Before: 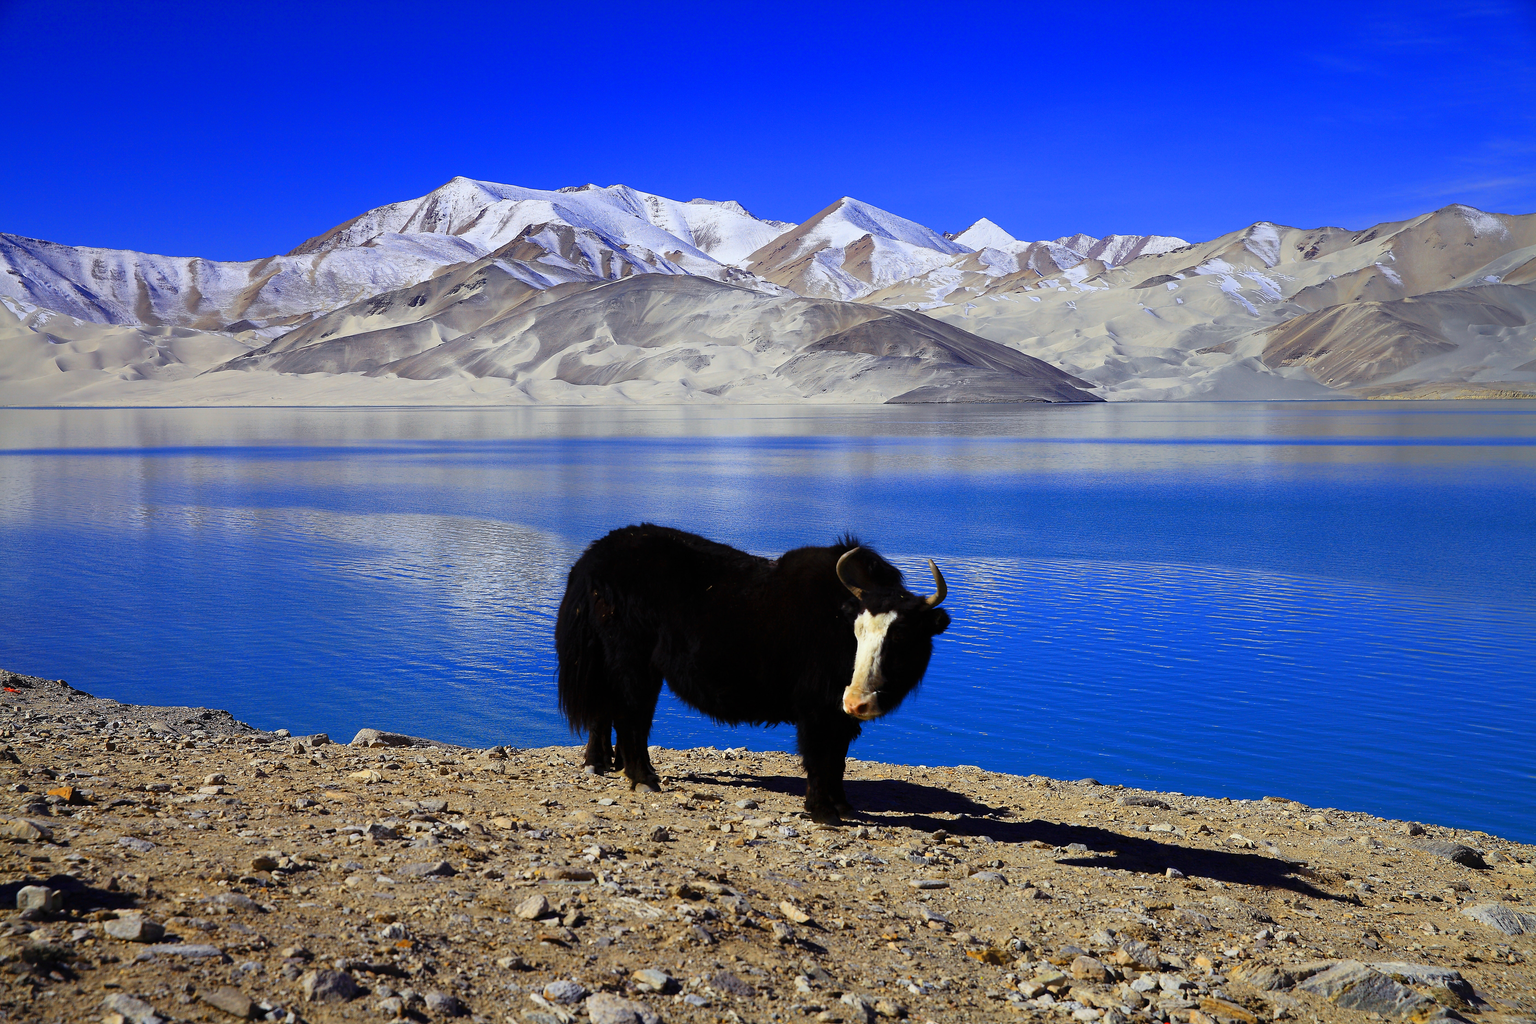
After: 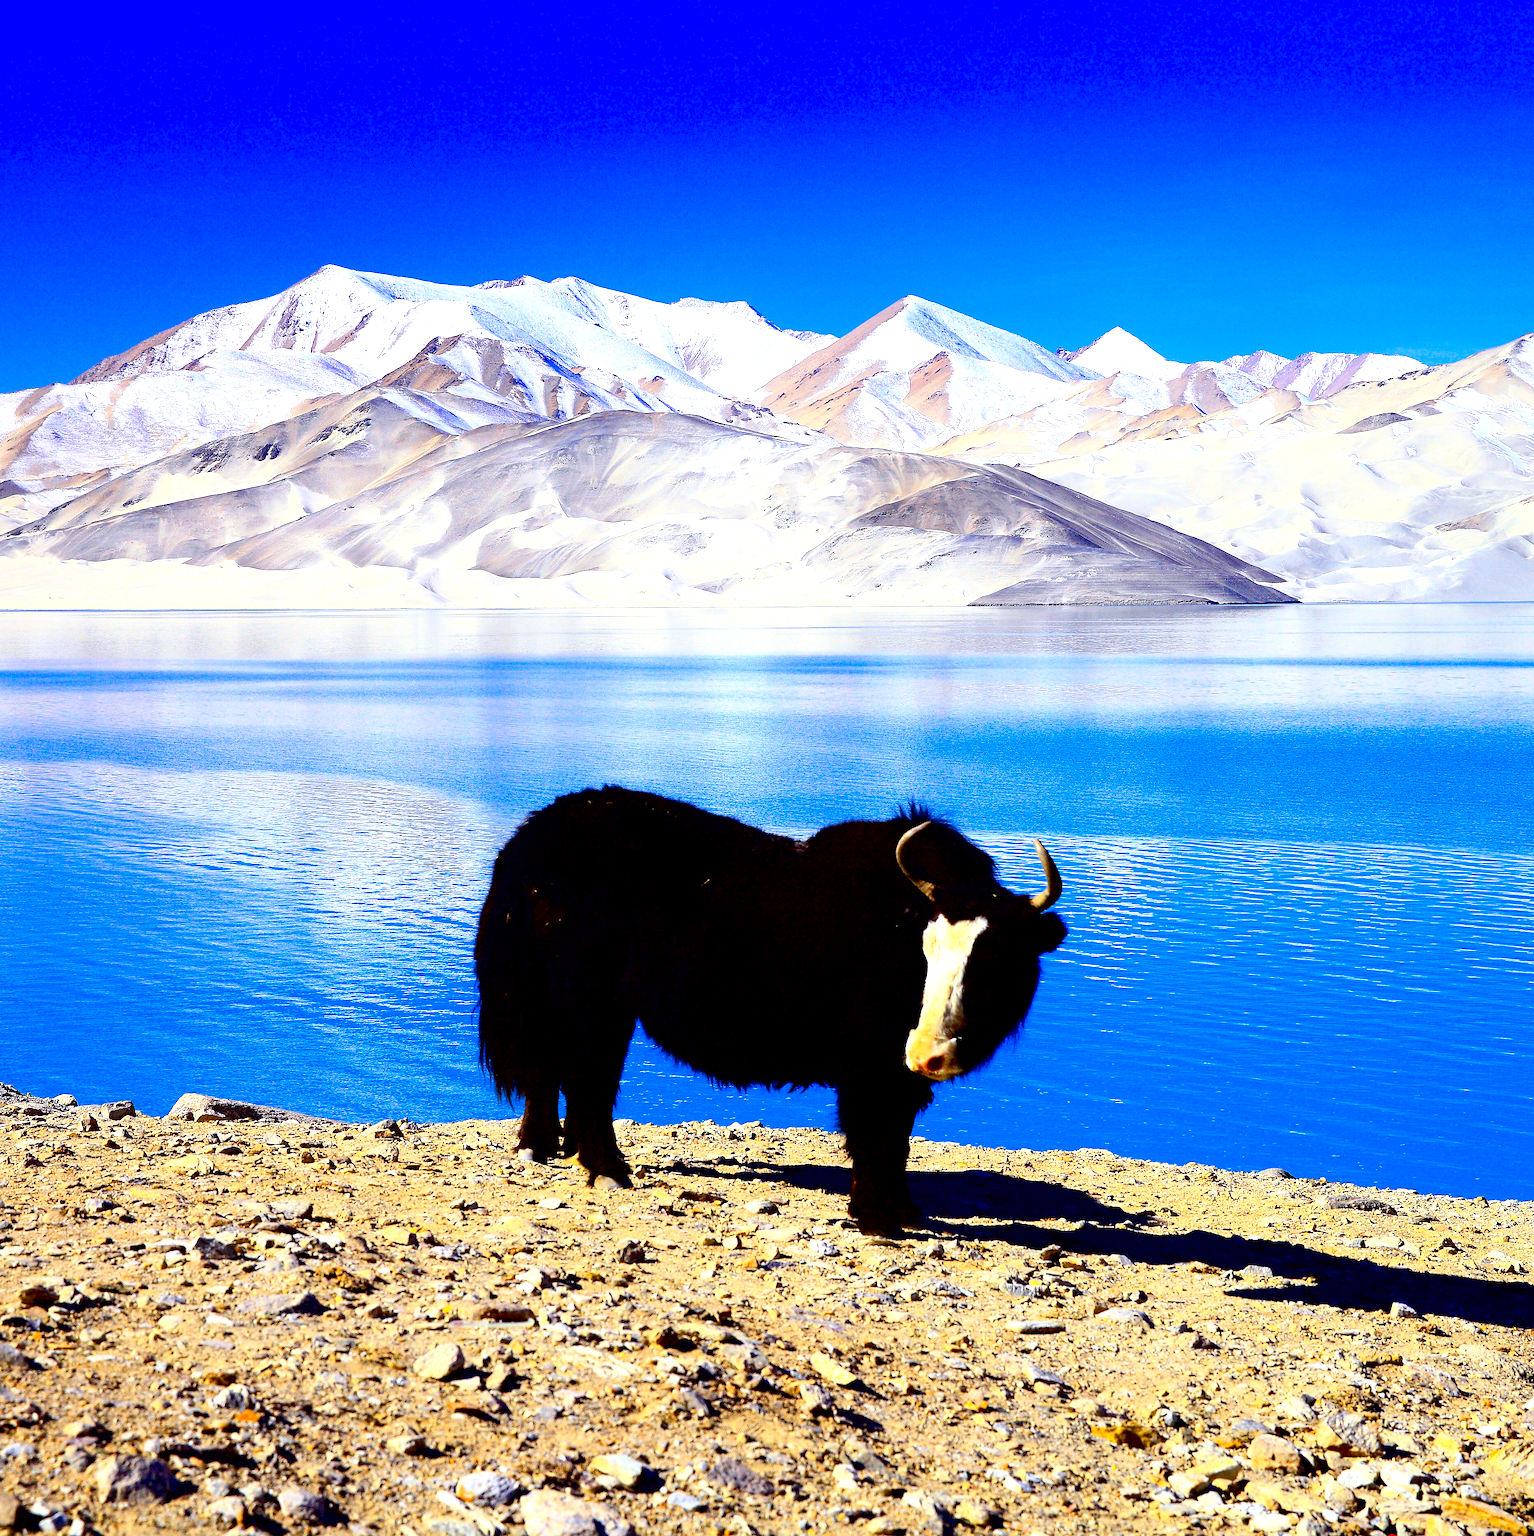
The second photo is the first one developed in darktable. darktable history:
crop and rotate: left 15.598%, right 17.791%
contrast brightness saturation: contrast 0.225, brightness 0.112, saturation 0.293
exposure: black level correction 0.011, exposure 1.086 EV, compensate highlight preservation false
